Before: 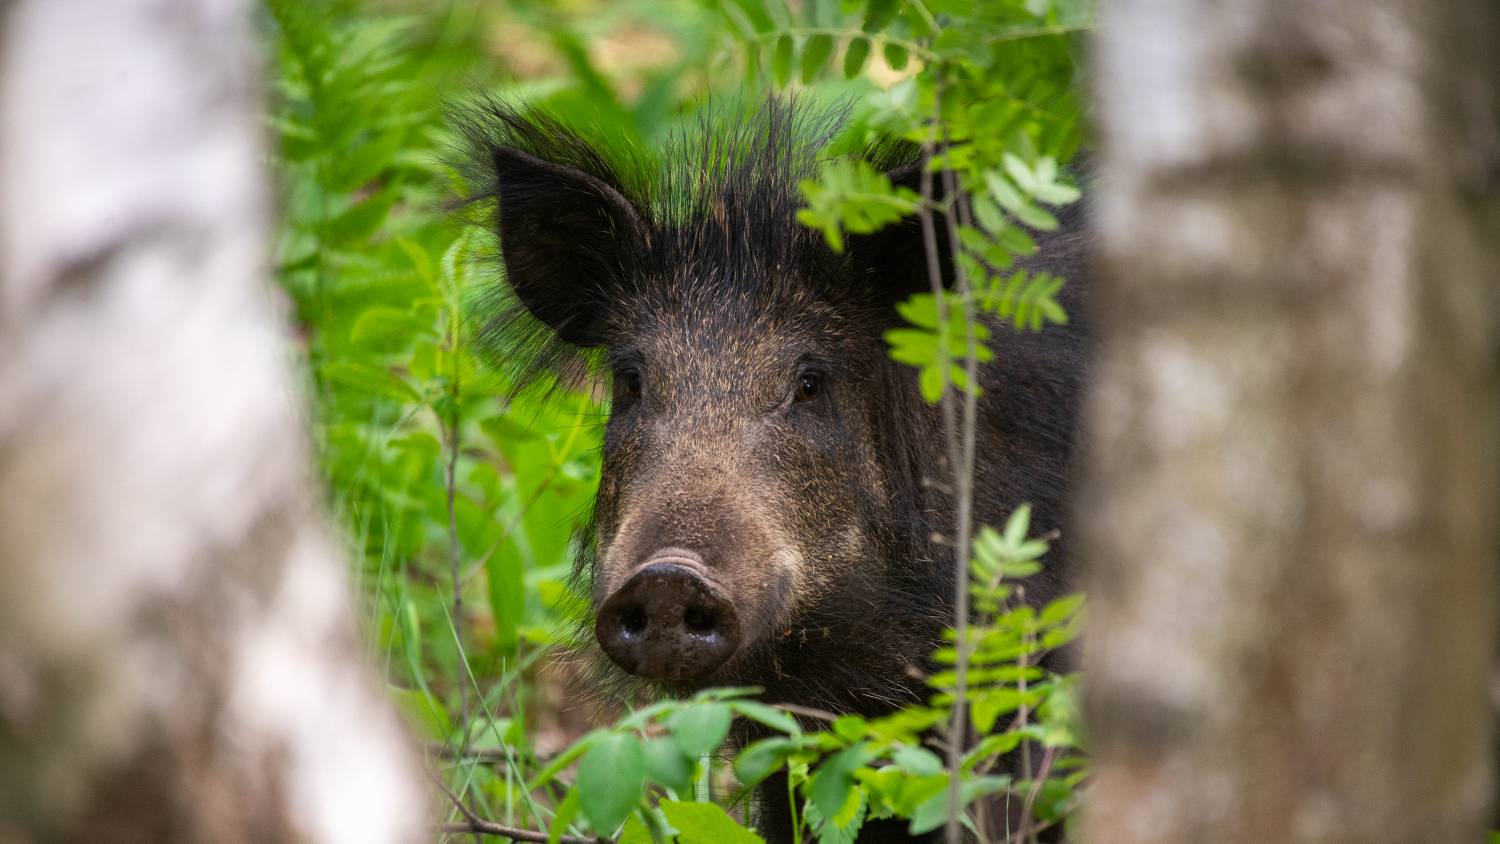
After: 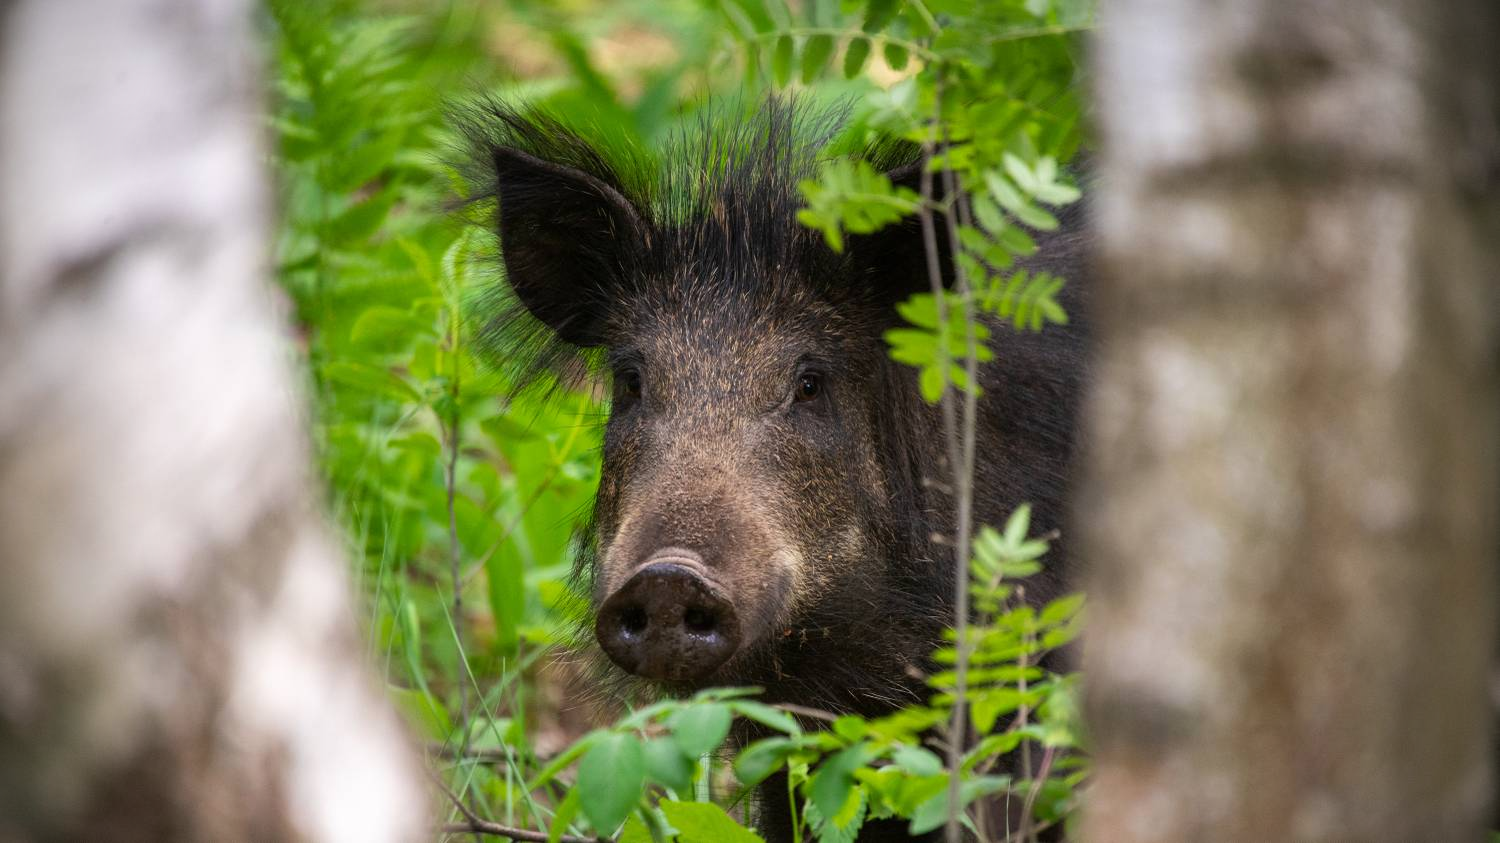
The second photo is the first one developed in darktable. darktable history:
vignetting: unbound false
crop: bottom 0.071%
